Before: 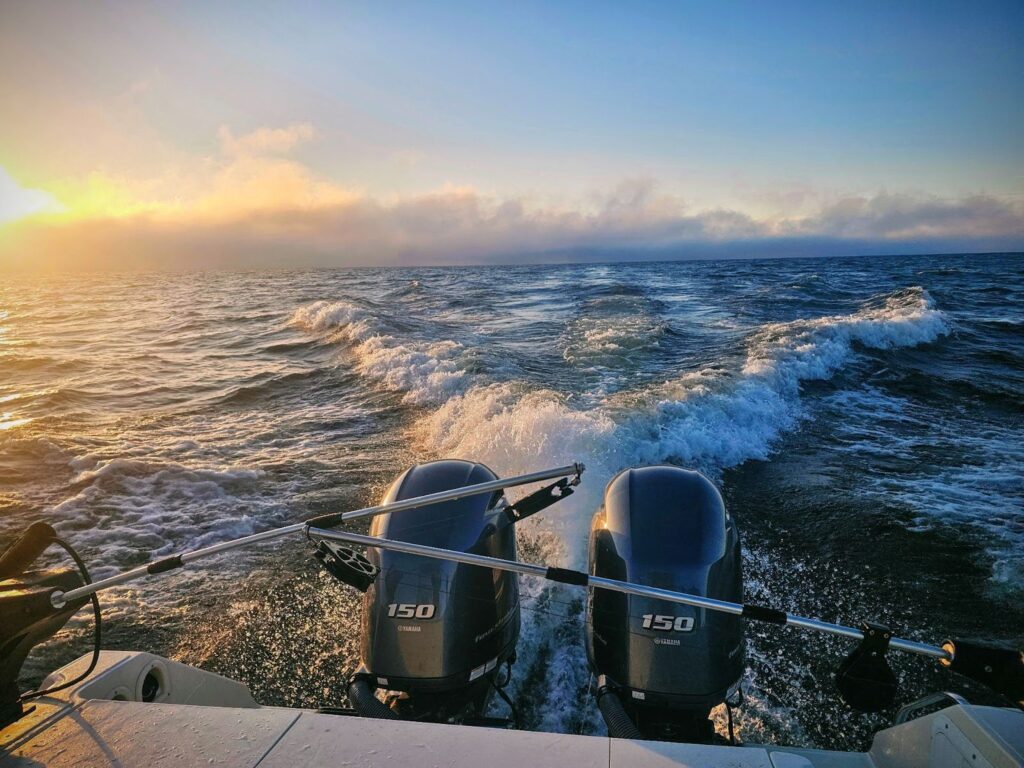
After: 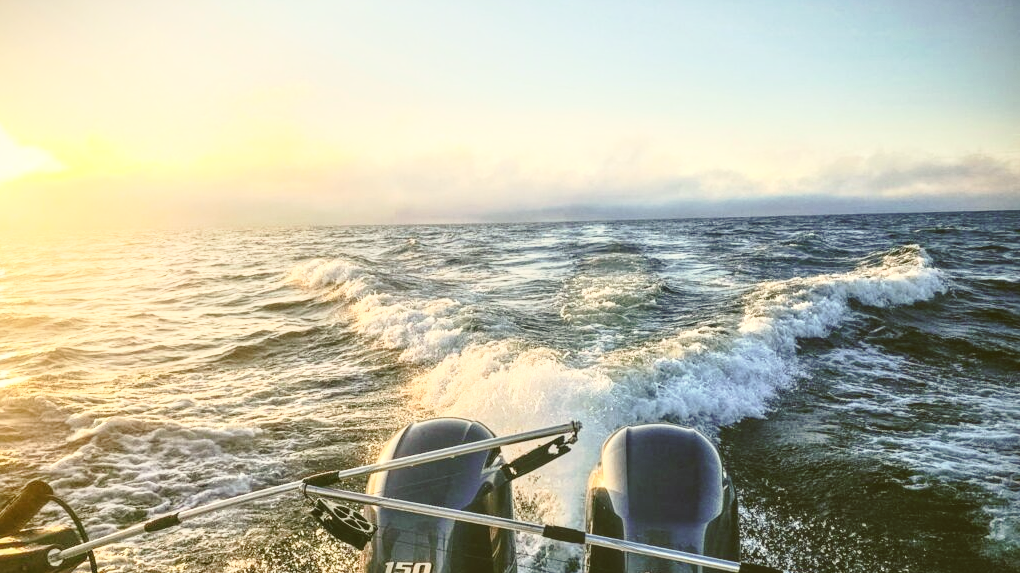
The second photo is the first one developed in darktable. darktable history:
local contrast: on, module defaults
crop: left 0.387%, top 5.469%, bottom 19.809%
rgb levels: preserve colors max RGB
tone curve: curves: ch0 [(0, 0) (0.003, 0.03) (0.011, 0.032) (0.025, 0.035) (0.044, 0.038) (0.069, 0.041) (0.1, 0.058) (0.136, 0.091) (0.177, 0.133) (0.224, 0.181) (0.277, 0.268) (0.335, 0.363) (0.399, 0.461) (0.468, 0.554) (0.543, 0.633) (0.623, 0.709) (0.709, 0.784) (0.801, 0.869) (0.898, 0.938) (1, 1)], preserve colors none
contrast brightness saturation: contrast 0.39, brightness 0.53
exposure: black level correction -0.014, exposure -0.193 EV, compensate highlight preservation false
color correction: highlights a* -1.43, highlights b* 10.12, shadows a* 0.395, shadows b* 19.35
